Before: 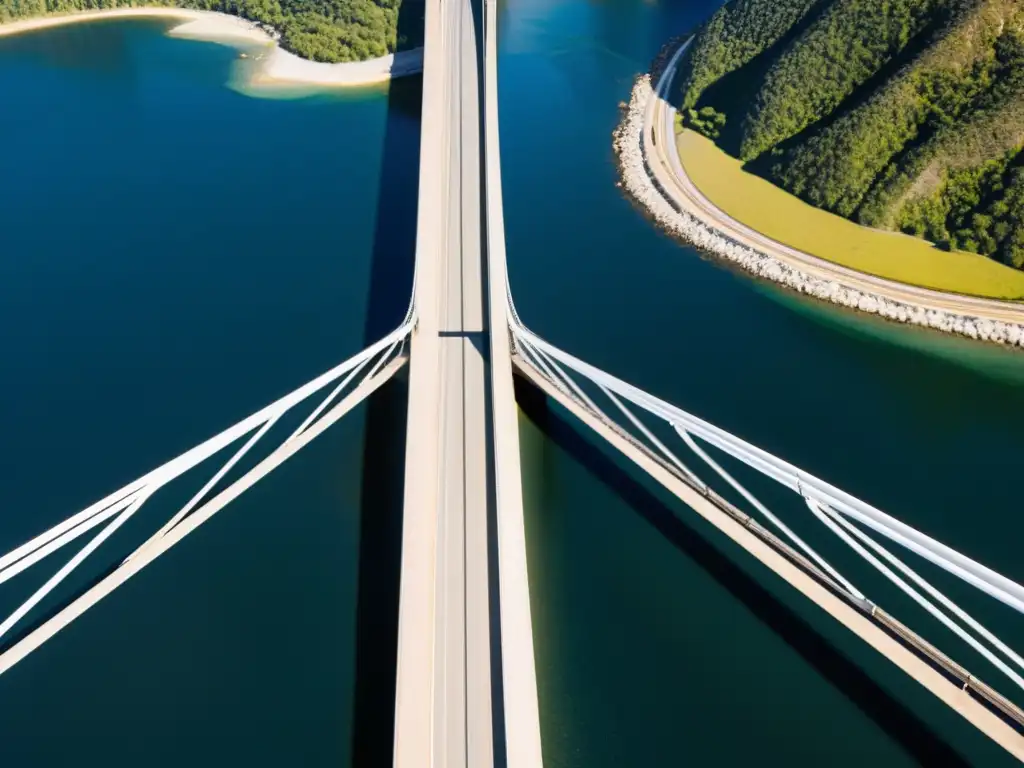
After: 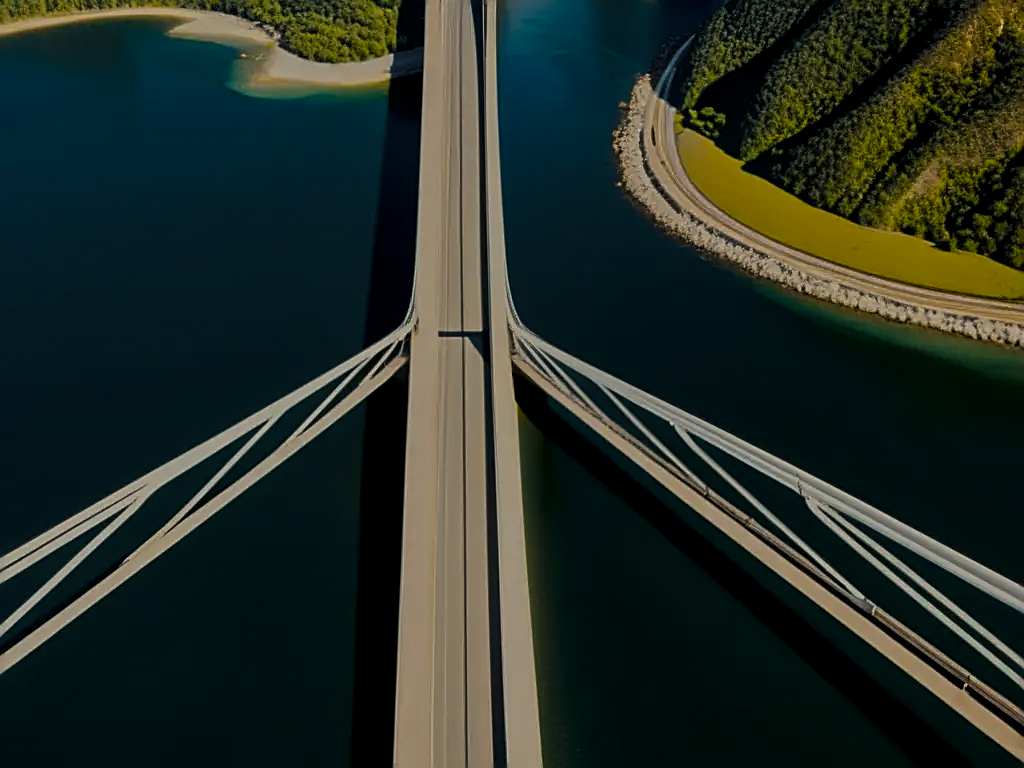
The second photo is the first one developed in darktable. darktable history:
sharpen: on, module defaults
tone equalizer: -8 EV -0.002 EV, -7 EV 0.005 EV, -6 EV -0.008 EV, -5 EV 0.007 EV, -4 EV -0.042 EV, -3 EV -0.233 EV, -2 EV -0.662 EV, -1 EV -0.983 EV, +0 EV -0.969 EV, smoothing diameter 2%, edges refinement/feathering 20, mask exposure compensation -1.57 EV, filter diffusion 5
color balance rgb: linear chroma grading › global chroma 15%, perceptual saturation grading › global saturation 30%
white balance: red 1.029, blue 0.92
levels: levels [0, 0.618, 1]
local contrast: highlights 100%, shadows 100%, detail 120%, midtone range 0.2
